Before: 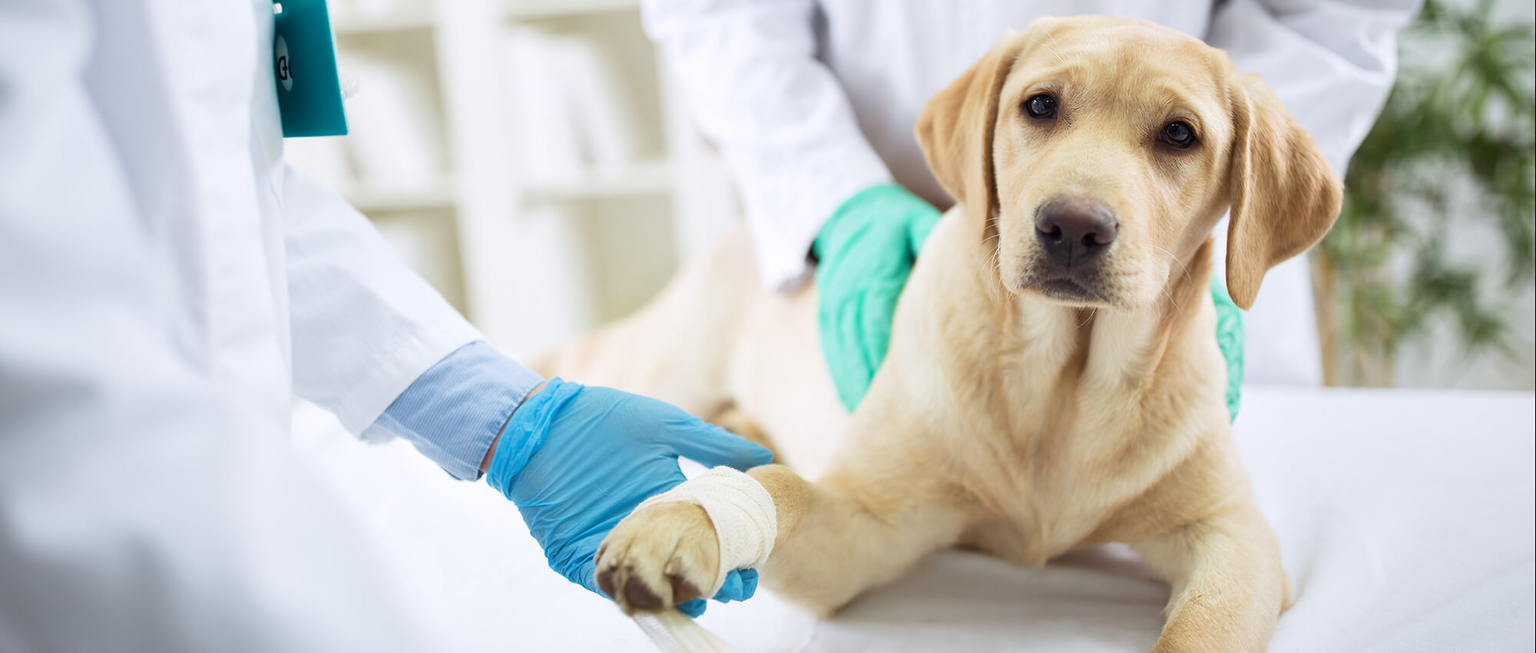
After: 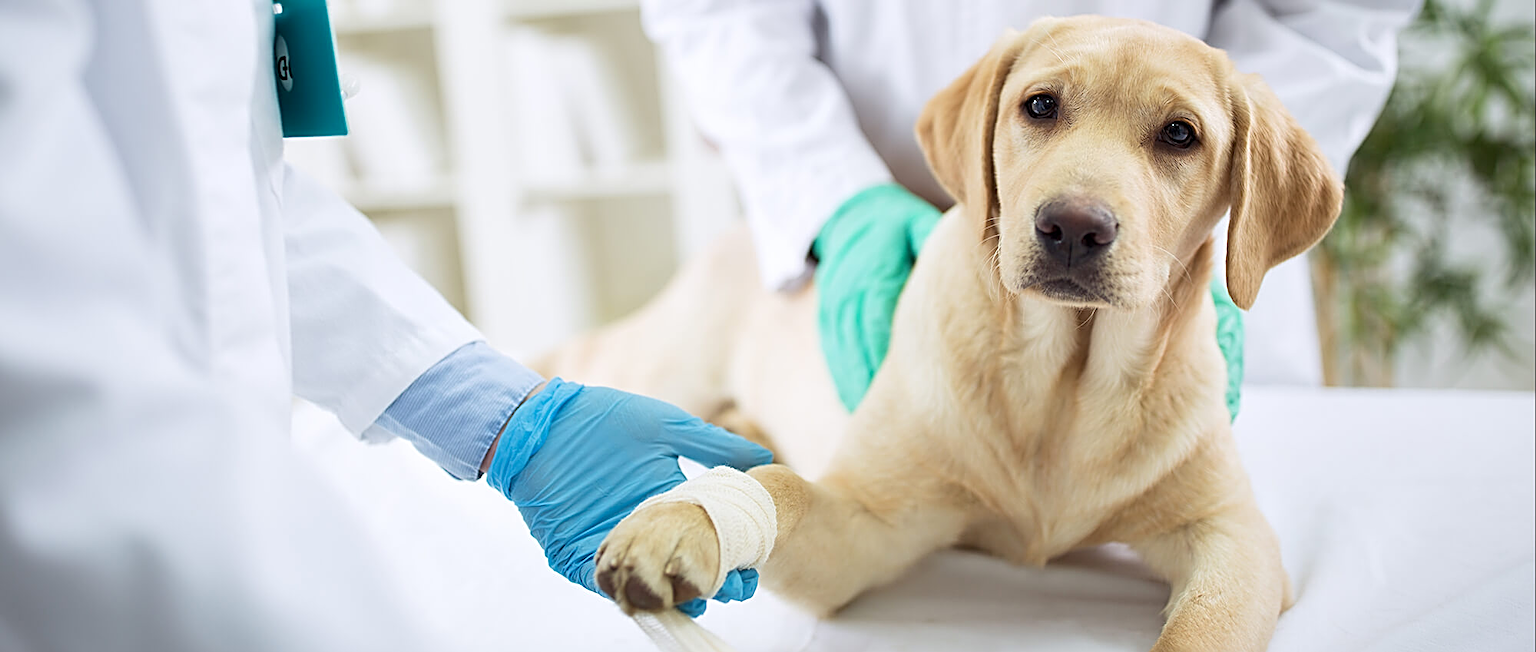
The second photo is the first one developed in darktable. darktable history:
sharpen: radius 2.817, amount 0.715
exposure: black level correction 0.001, compensate highlight preservation false
